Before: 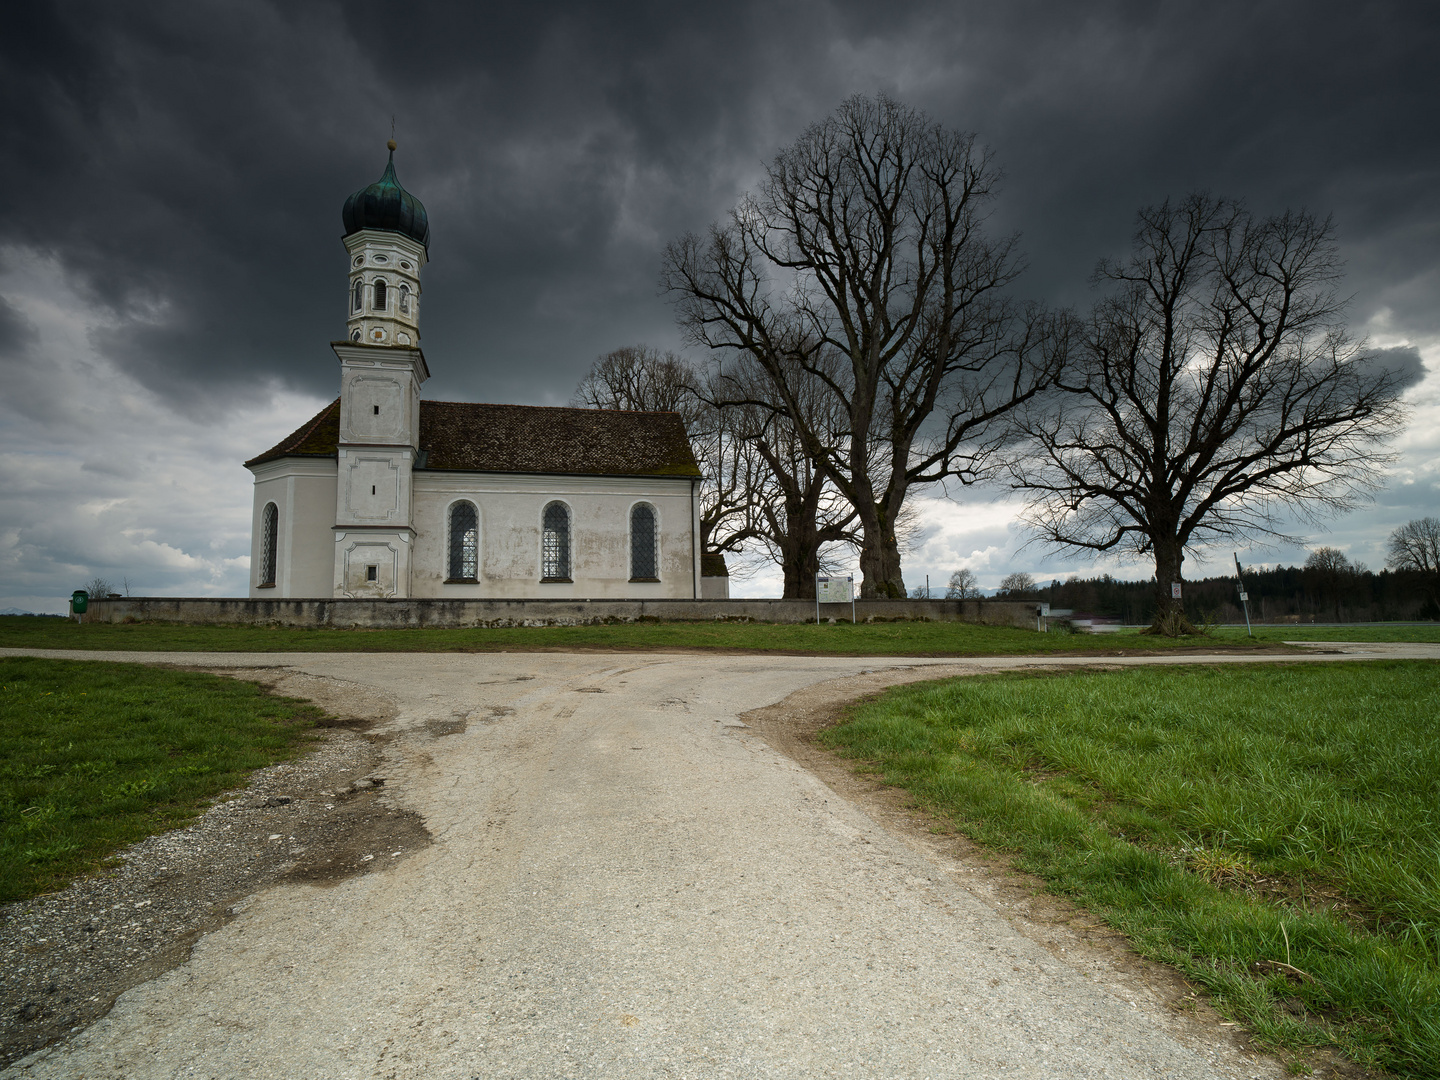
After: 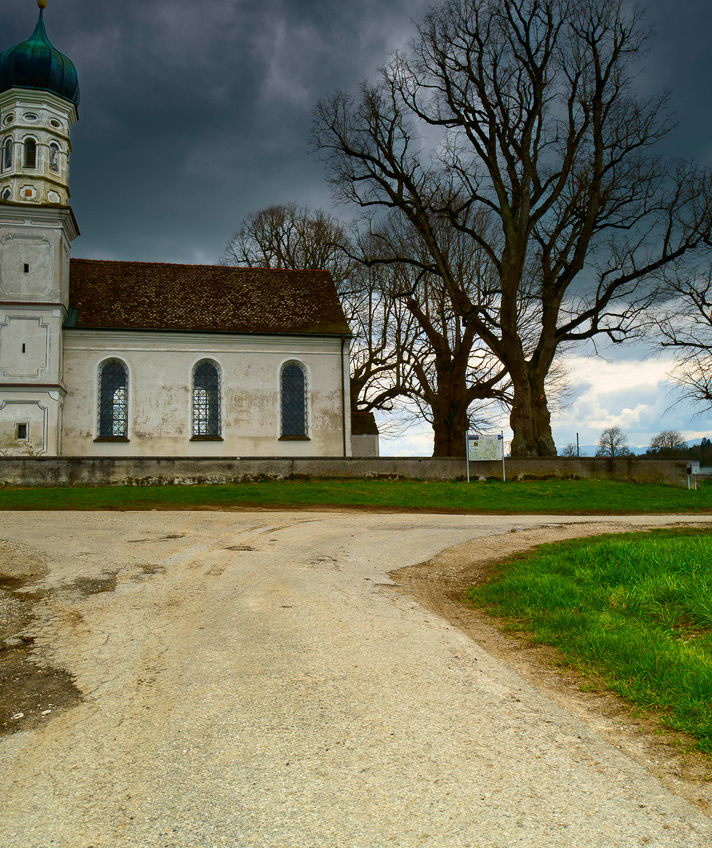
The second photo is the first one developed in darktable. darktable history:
shadows and highlights: on, module defaults
crop and rotate: angle 0.02°, left 24.353%, top 13.219%, right 26.156%, bottom 8.224%
contrast brightness saturation: contrast 0.26, brightness 0.02, saturation 0.87
